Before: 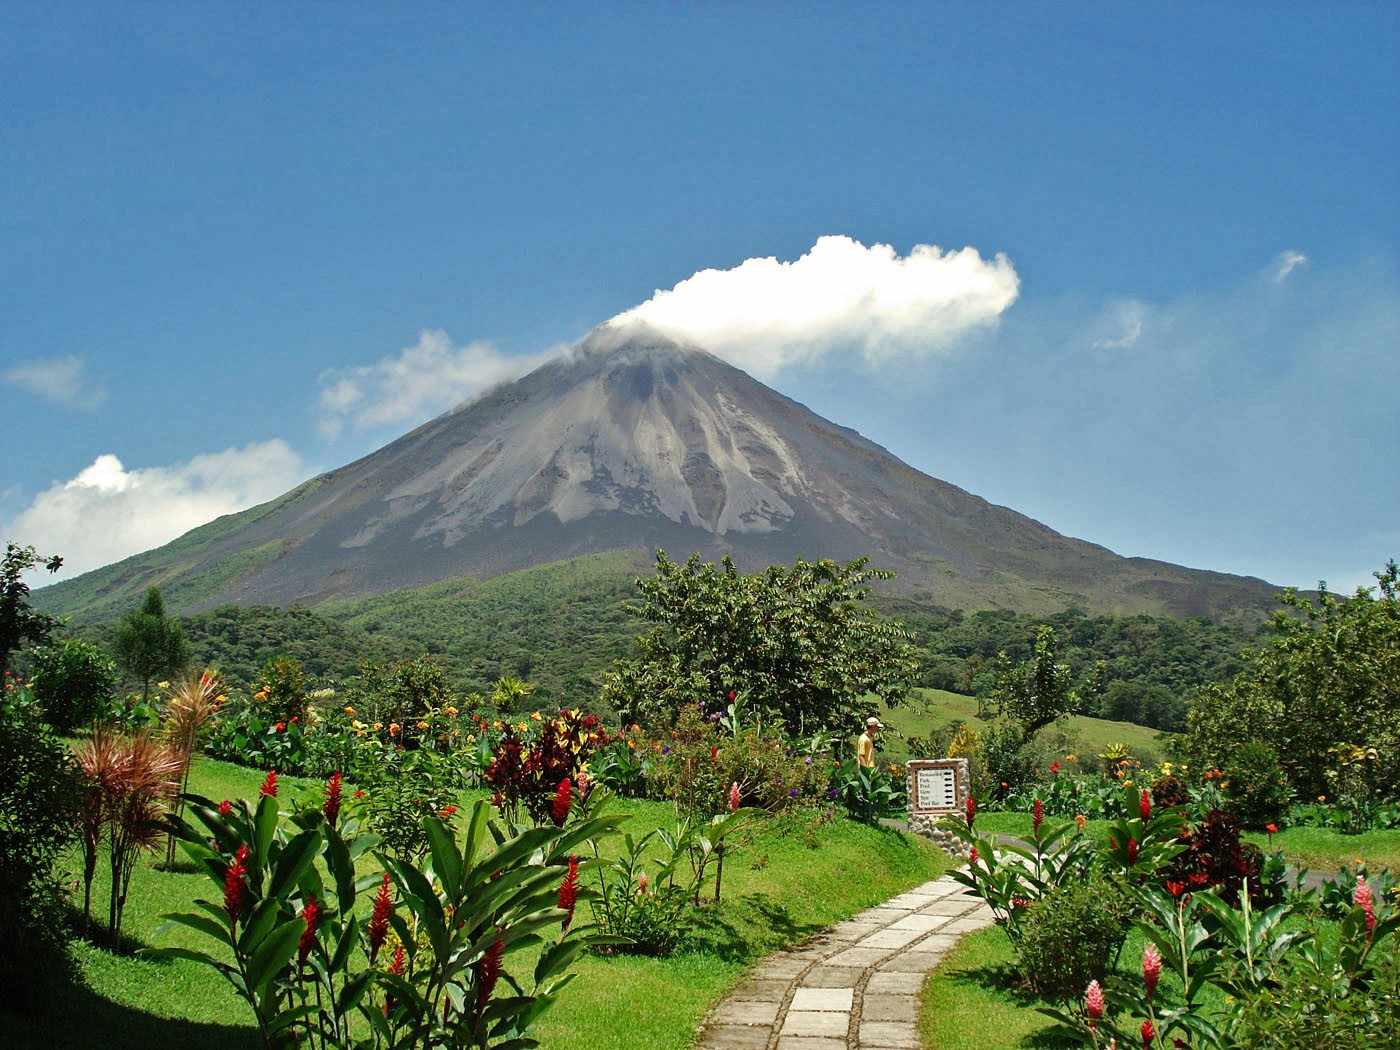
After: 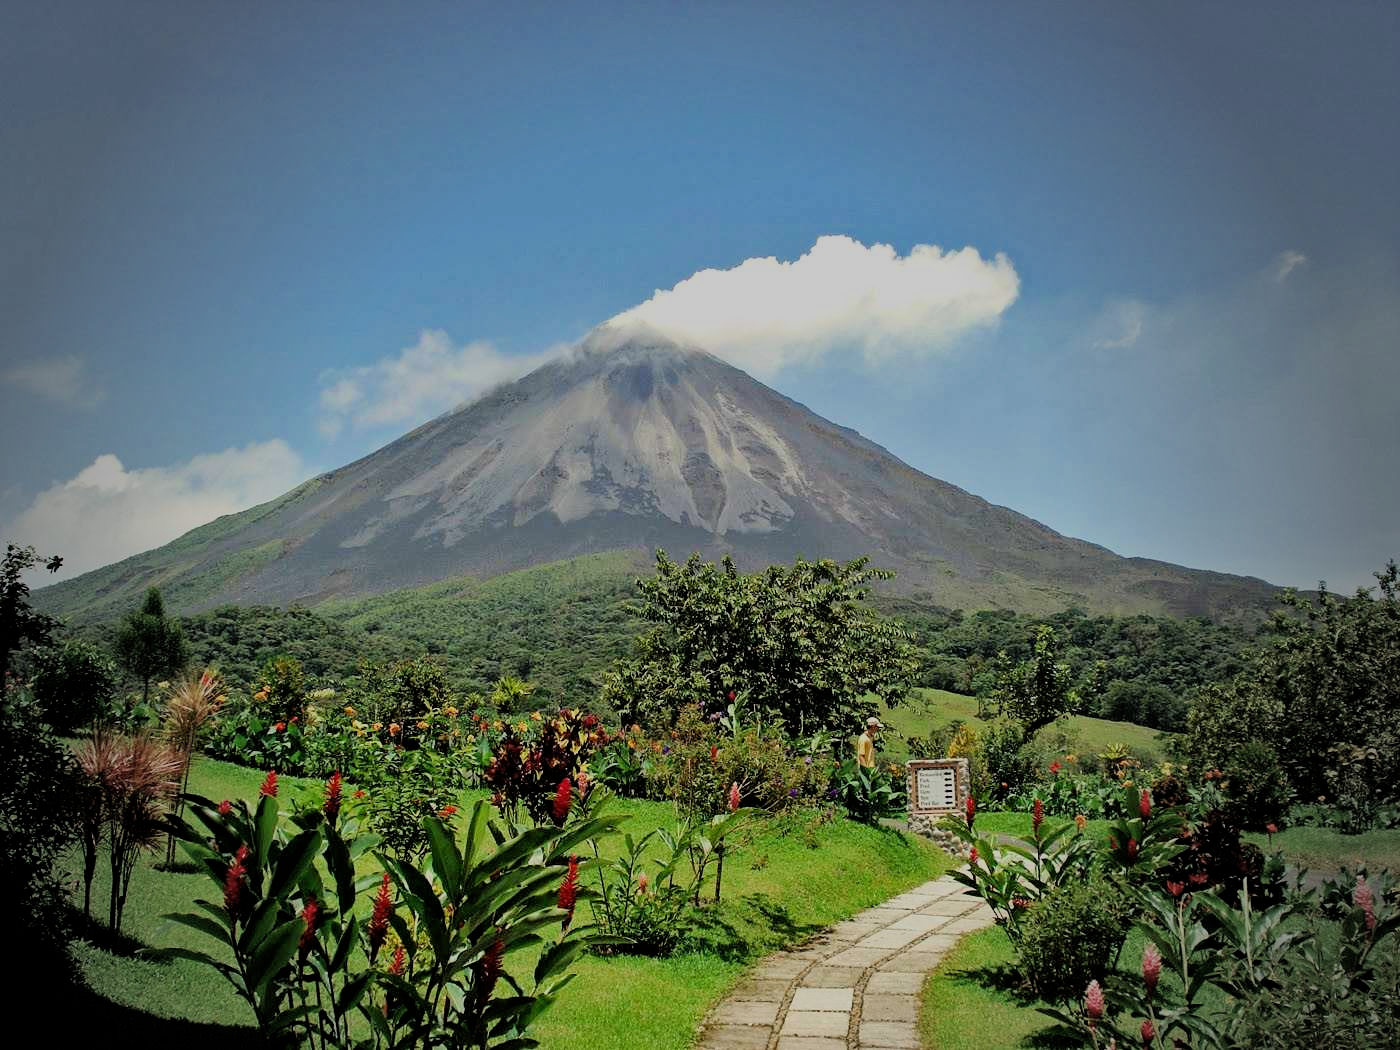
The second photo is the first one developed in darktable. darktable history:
filmic rgb: black relative exposure -6.15 EV, white relative exposure 6.96 EV, hardness 2.23, color science v6 (2022)
vignetting: fall-off start 64.63%, center (-0.034, 0.148), width/height ratio 0.881
tone equalizer: on, module defaults
